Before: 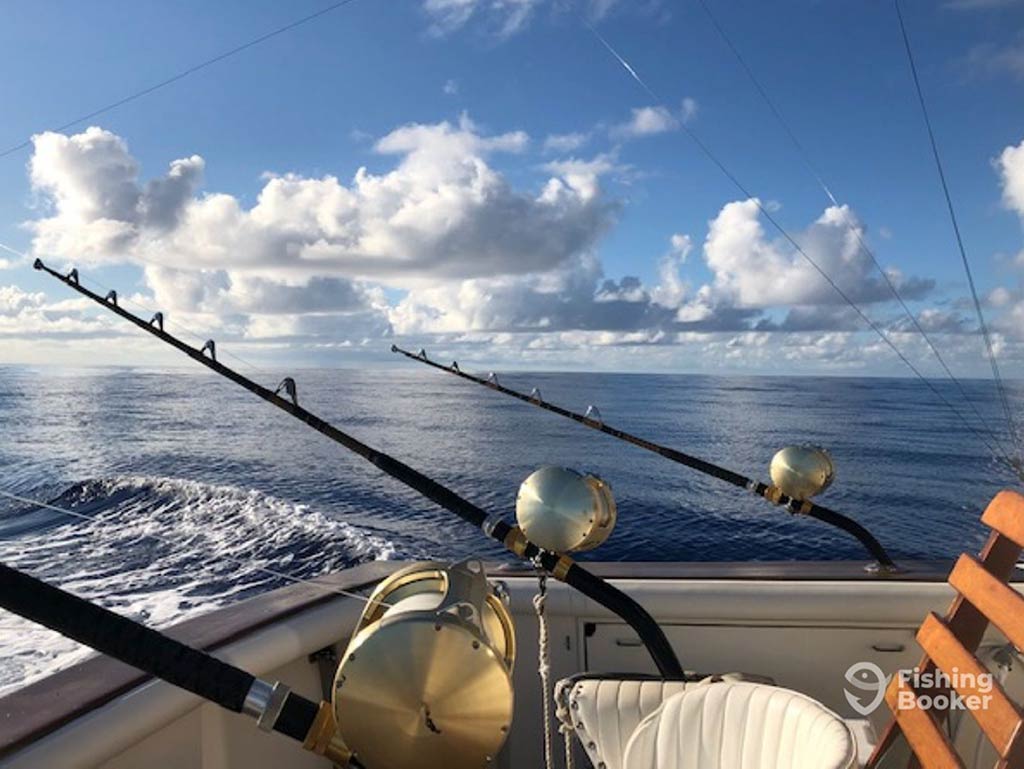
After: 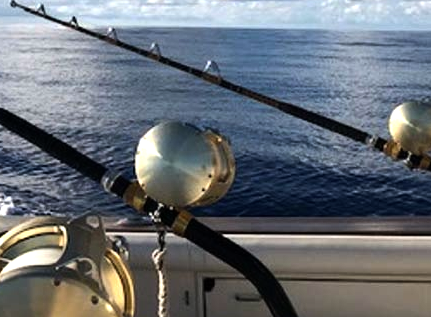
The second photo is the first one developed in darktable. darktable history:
crop: left 37.243%, top 44.96%, right 20.627%, bottom 13.815%
color calibration: illuminant same as pipeline (D50), adaptation none (bypass), x 0.332, y 0.335, temperature 5012.83 K
tone equalizer: -8 EV -0.733 EV, -7 EV -0.717 EV, -6 EV -0.564 EV, -5 EV -0.422 EV, -3 EV 0.38 EV, -2 EV 0.6 EV, -1 EV 0.699 EV, +0 EV 0.719 EV, edges refinement/feathering 500, mask exposure compensation -1.57 EV, preserve details no
